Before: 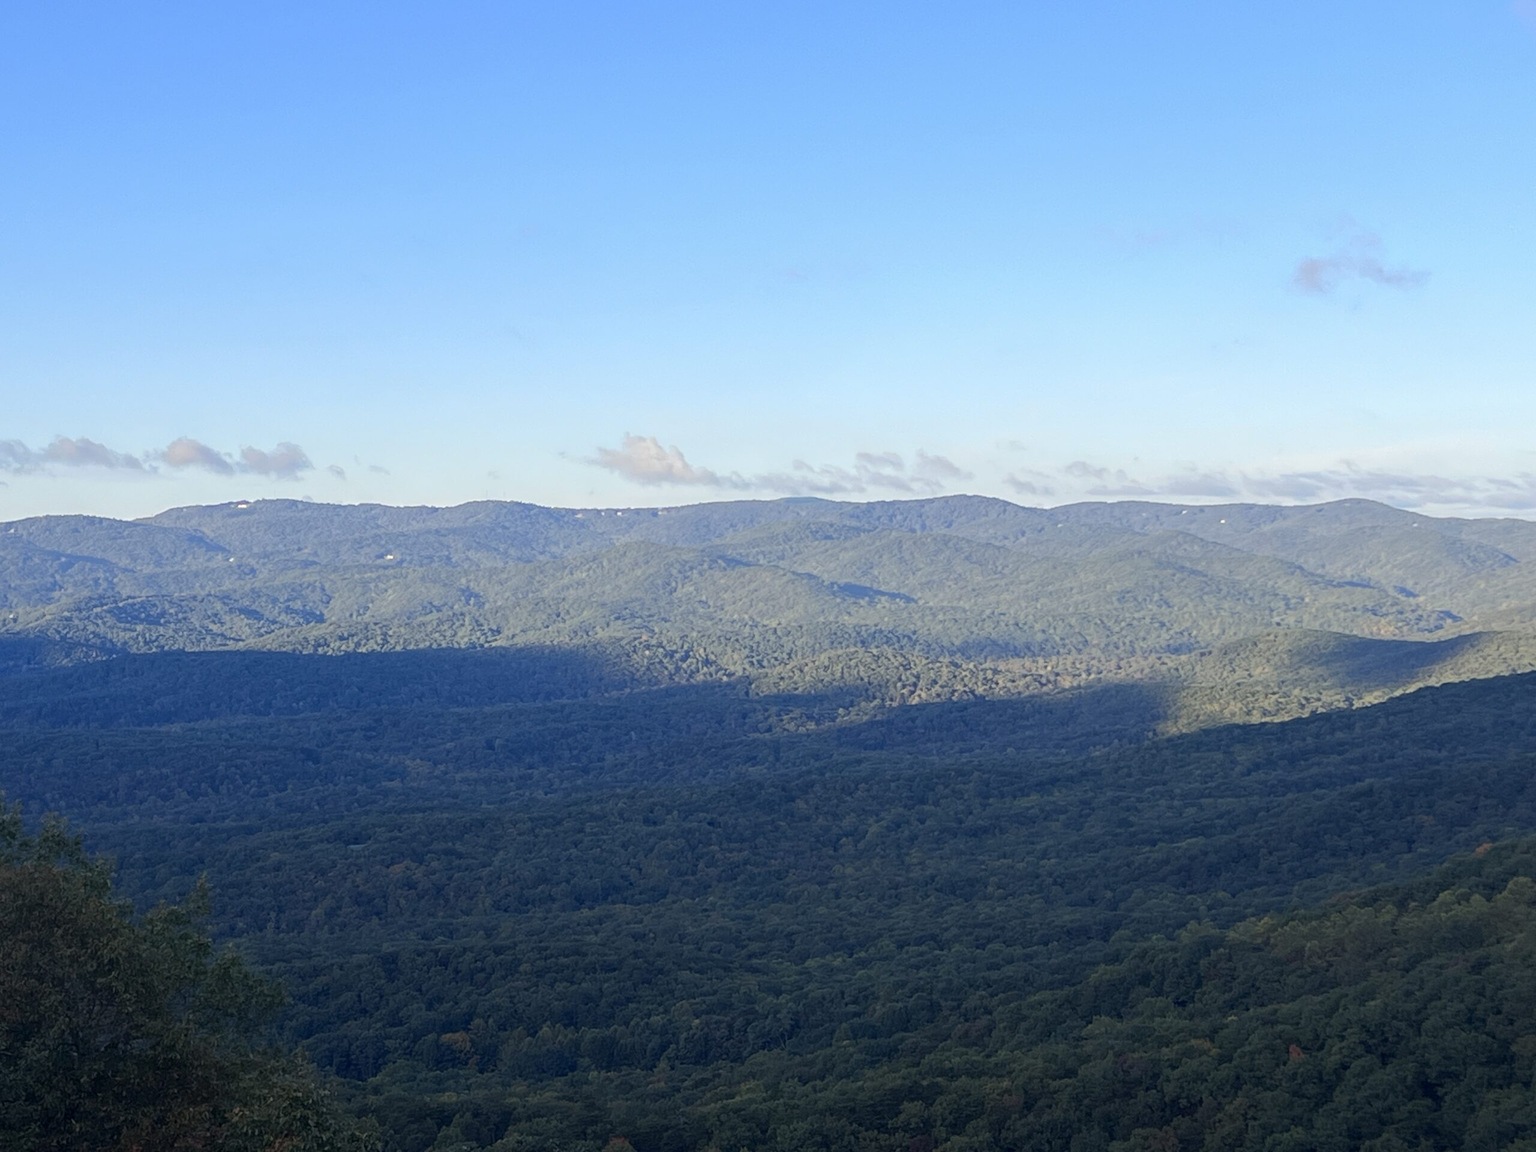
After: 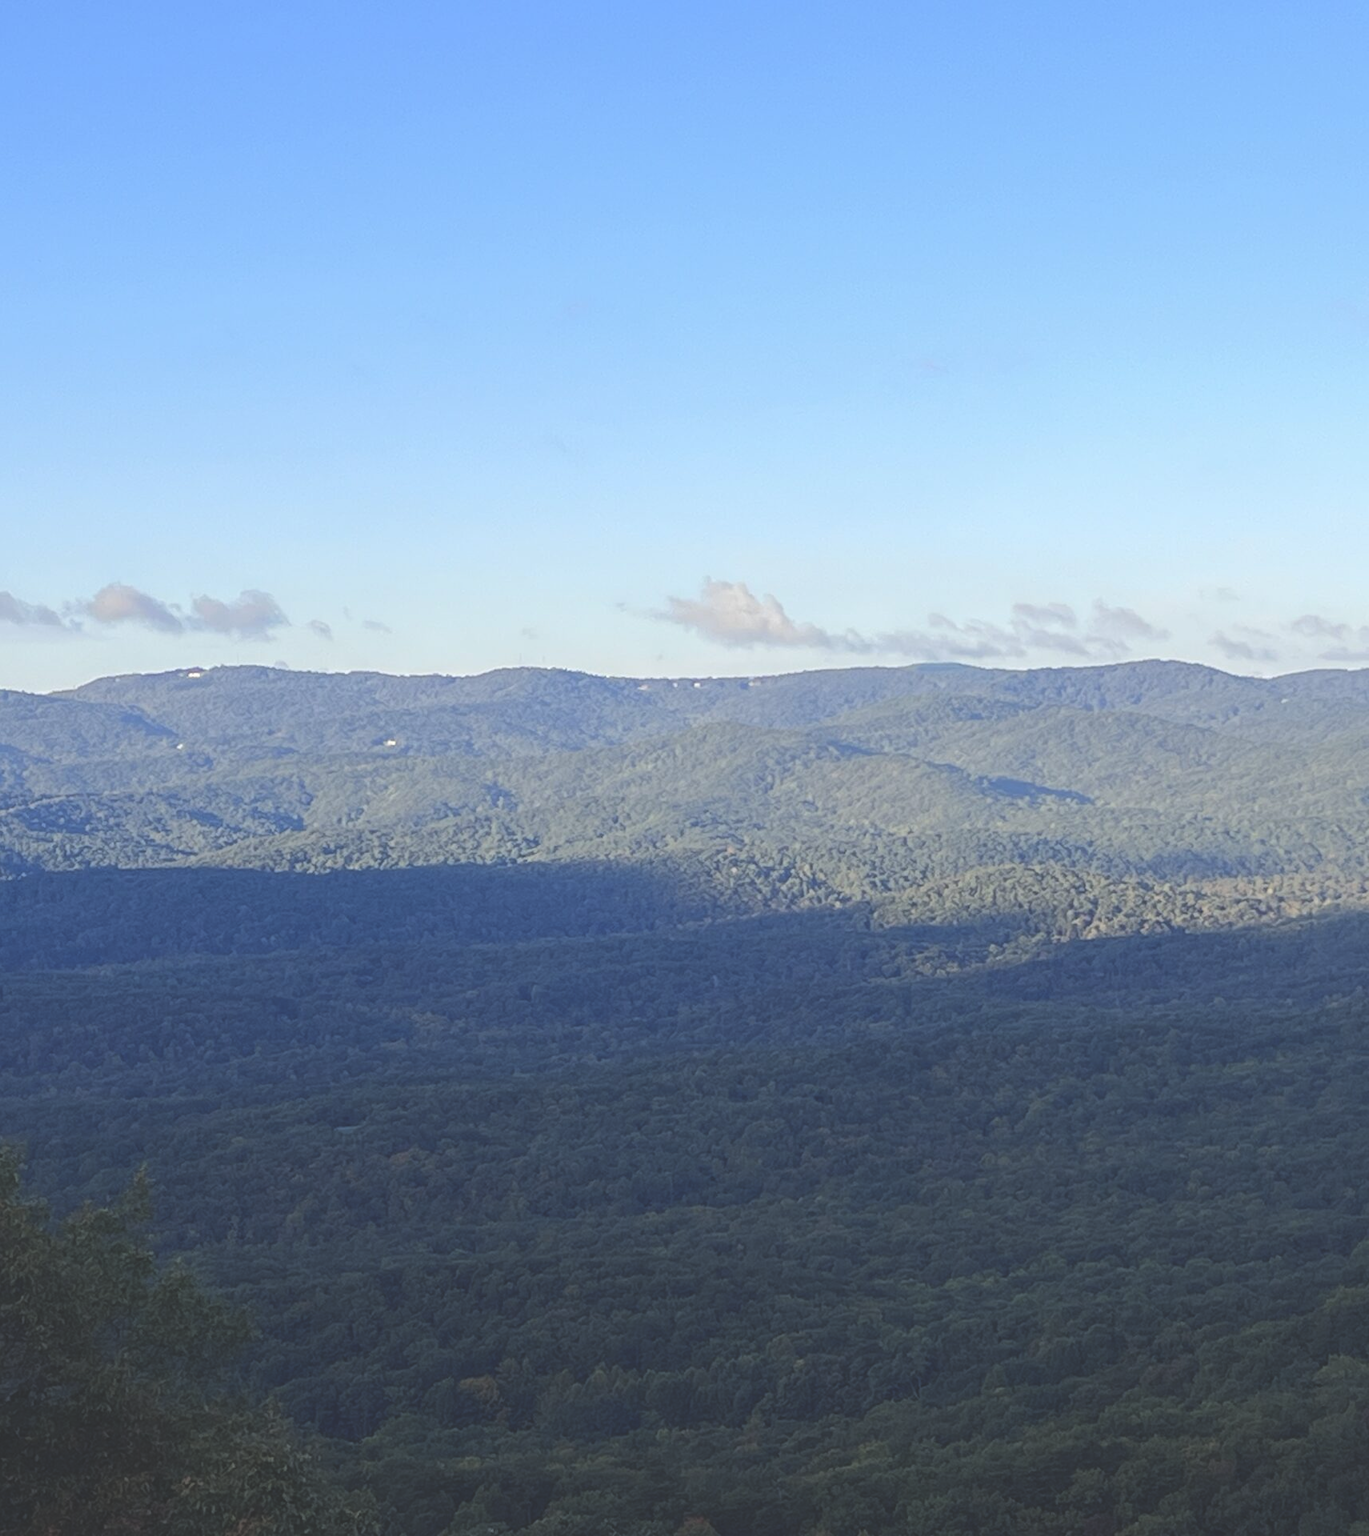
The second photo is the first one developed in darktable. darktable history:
exposure: black level correction -0.027, compensate highlight preservation false
crop and rotate: left 6.325%, right 26.786%
